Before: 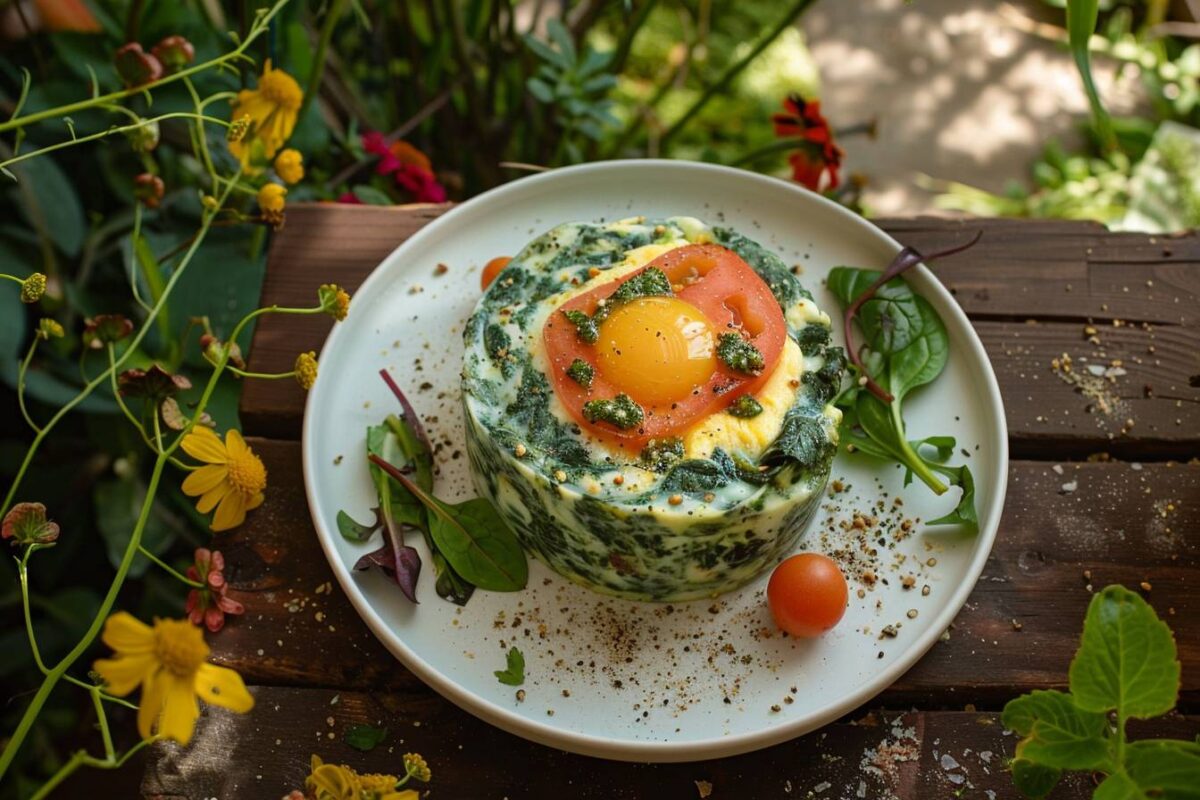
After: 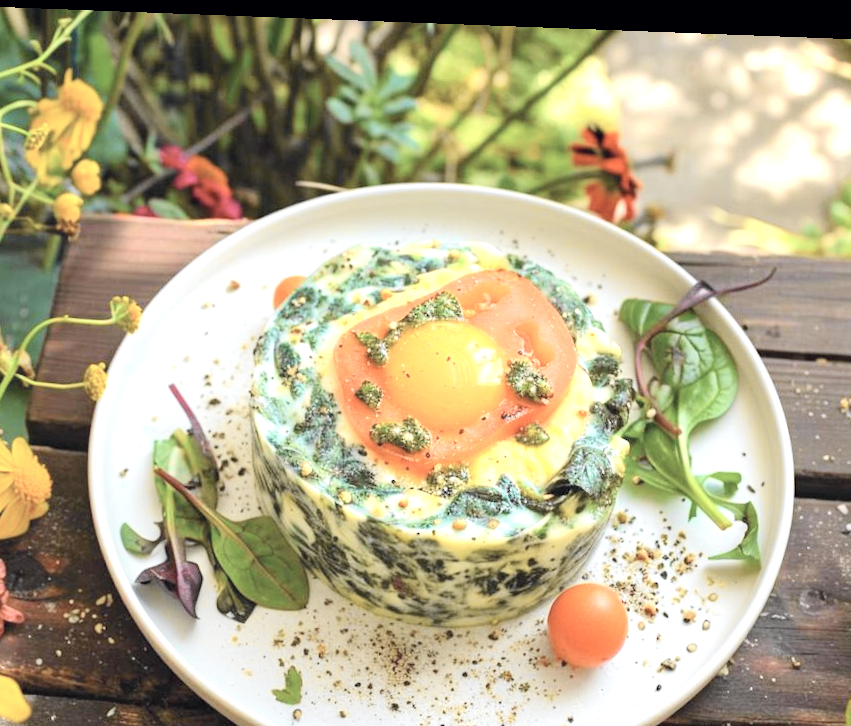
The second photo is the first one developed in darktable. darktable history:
tone curve: curves: ch0 [(0, 0) (0.071, 0.047) (0.266, 0.26) (0.491, 0.552) (0.753, 0.818) (1, 0.983)]; ch1 [(0, 0) (0.346, 0.307) (0.408, 0.369) (0.463, 0.443) (0.482, 0.493) (0.502, 0.5) (0.517, 0.518) (0.546, 0.576) (0.588, 0.643) (0.651, 0.709) (1, 1)]; ch2 [(0, 0) (0.346, 0.34) (0.434, 0.46) (0.485, 0.494) (0.5, 0.494) (0.517, 0.503) (0.535, 0.545) (0.583, 0.634) (0.625, 0.686) (1, 1)], color space Lab, independent channels, preserve colors none
crop: left 18.479%, right 12.2%, bottom 13.971%
rotate and perspective: rotation 2.17°, automatic cropping off
contrast brightness saturation: brightness 0.18, saturation -0.5
exposure: exposure 1.25 EV, compensate exposure bias true, compensate highlight preservation false
